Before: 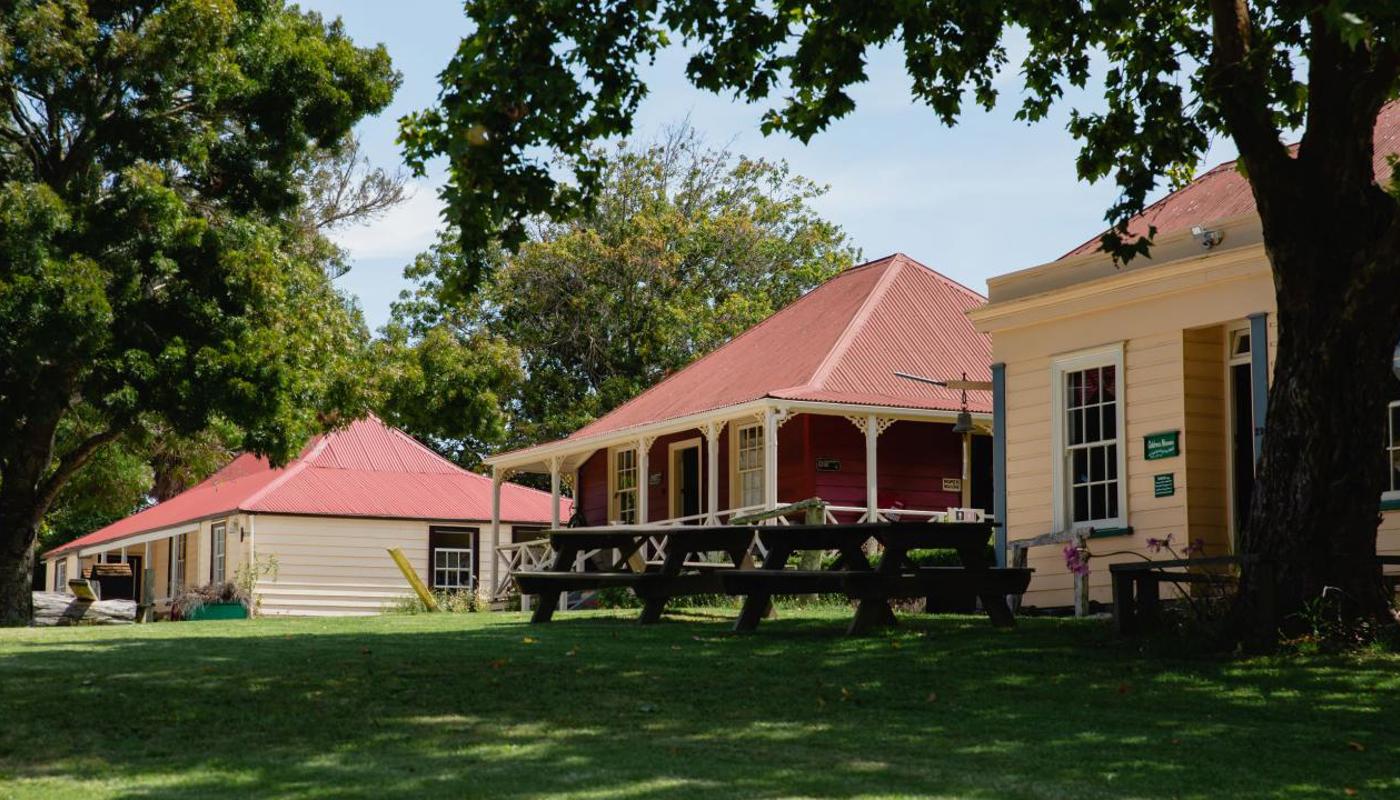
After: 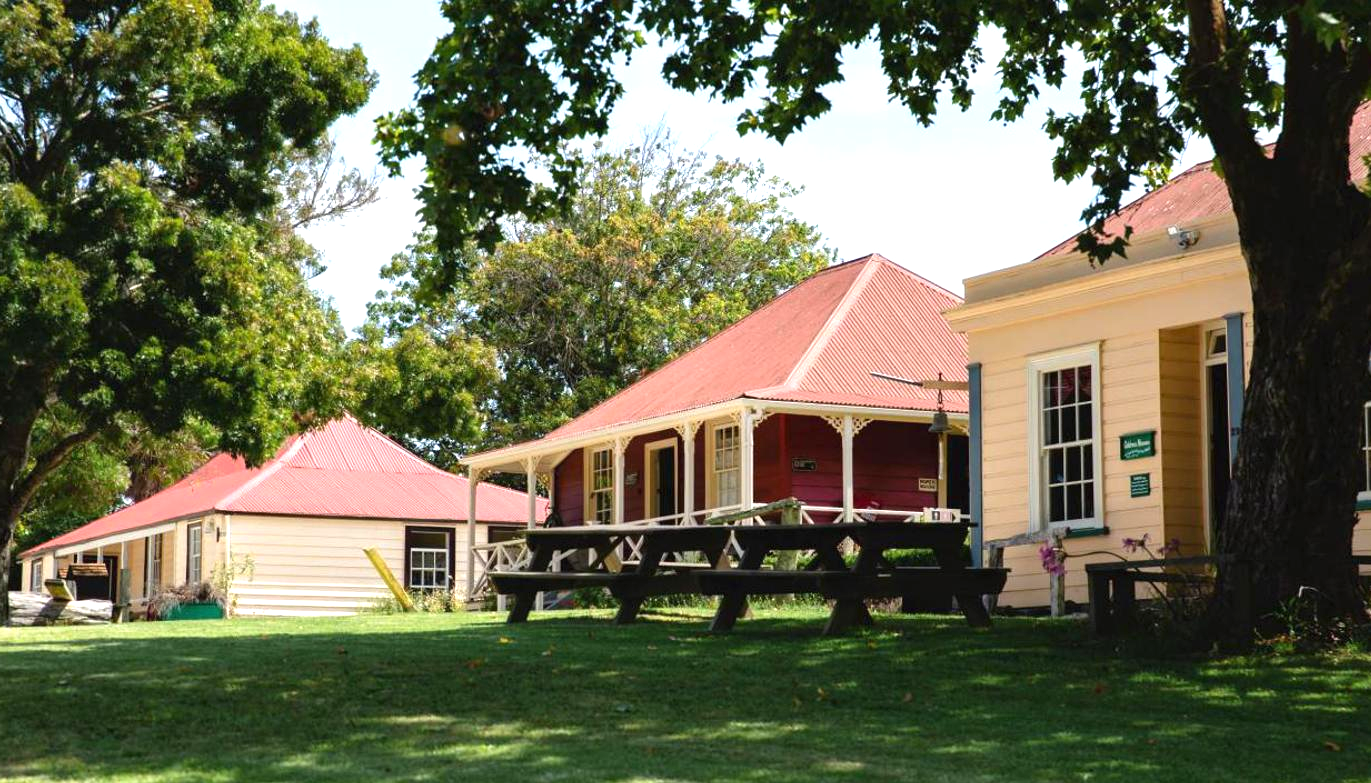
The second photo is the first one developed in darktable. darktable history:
exposure: black level correction 0, exposure 0.9 EV, compensate exposure bias true, compensate highlight preservation false
crop: left 1.743%, right 0.268%, bottom 2.011%
